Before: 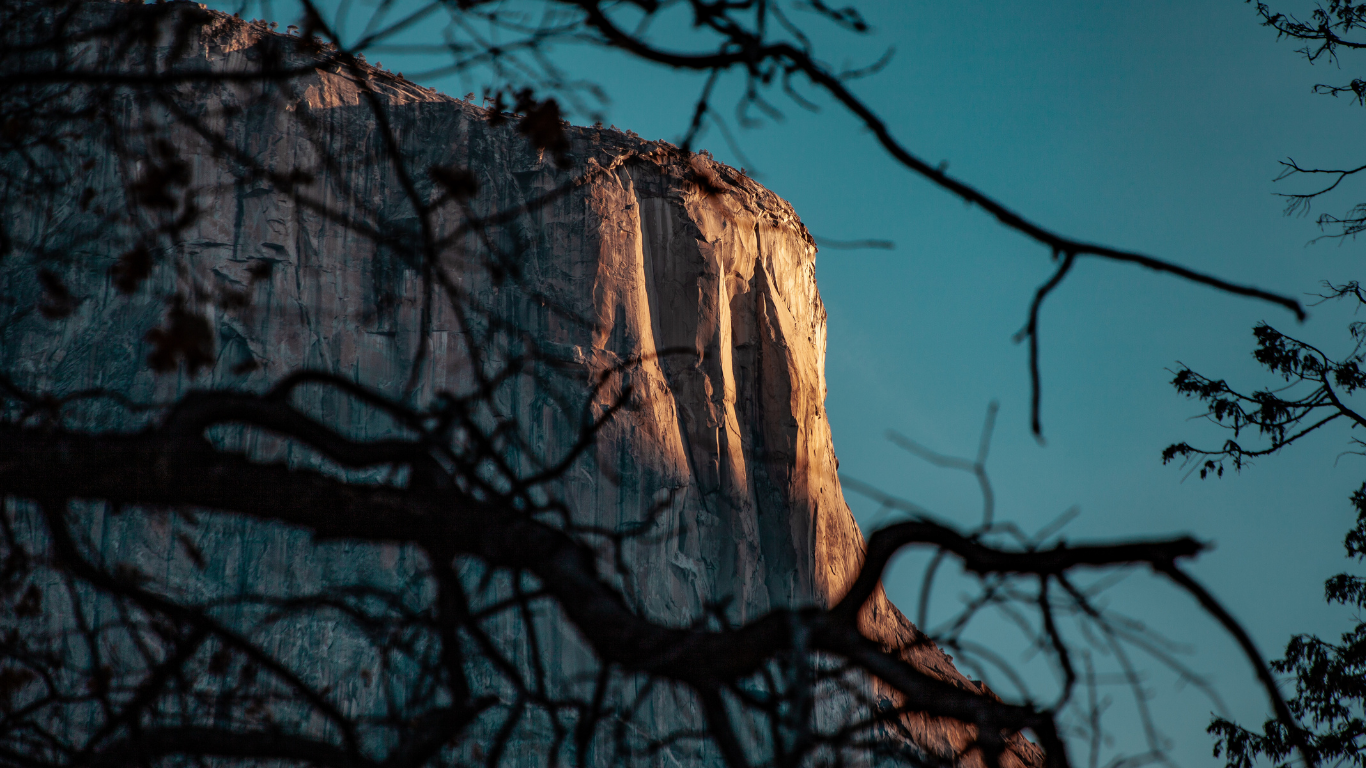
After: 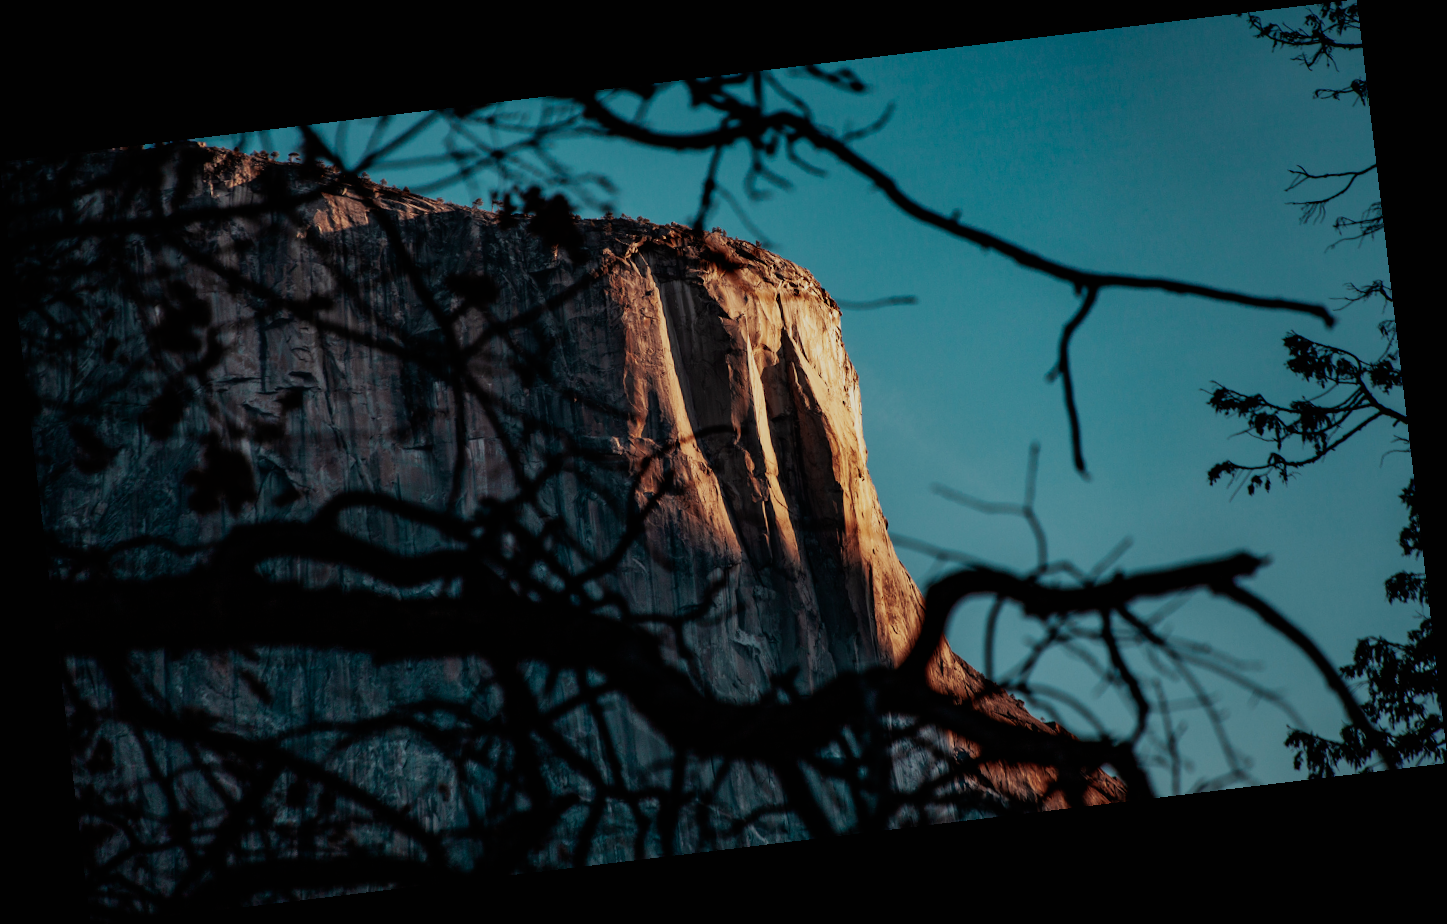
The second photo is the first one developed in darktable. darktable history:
rotate and perspective: rotation -6.83°, automatic cropping off
sigmoid: skew -0.2, preserve hue 0%, red attenuation 0.1, red rotation 0.035, green attenuation 0.1, green rotation -0.017, blue attenuation 0.15, blue rotation -0.052, base primaries Rec2020
